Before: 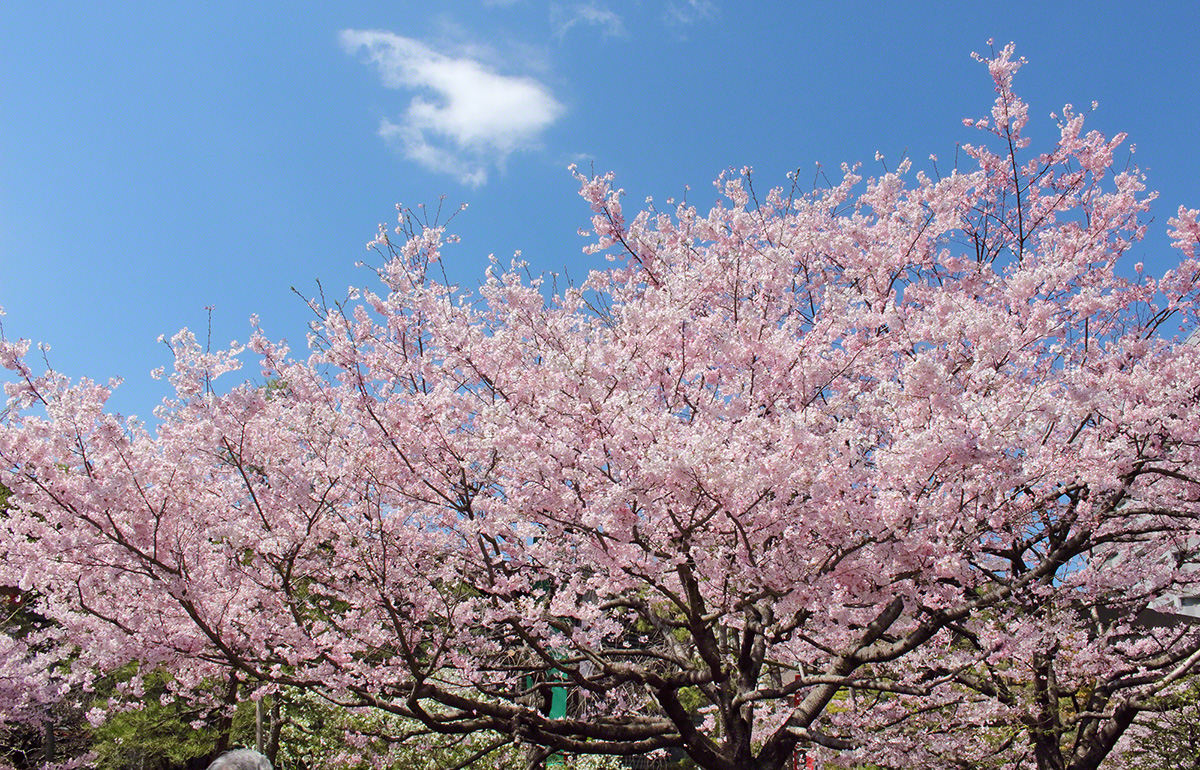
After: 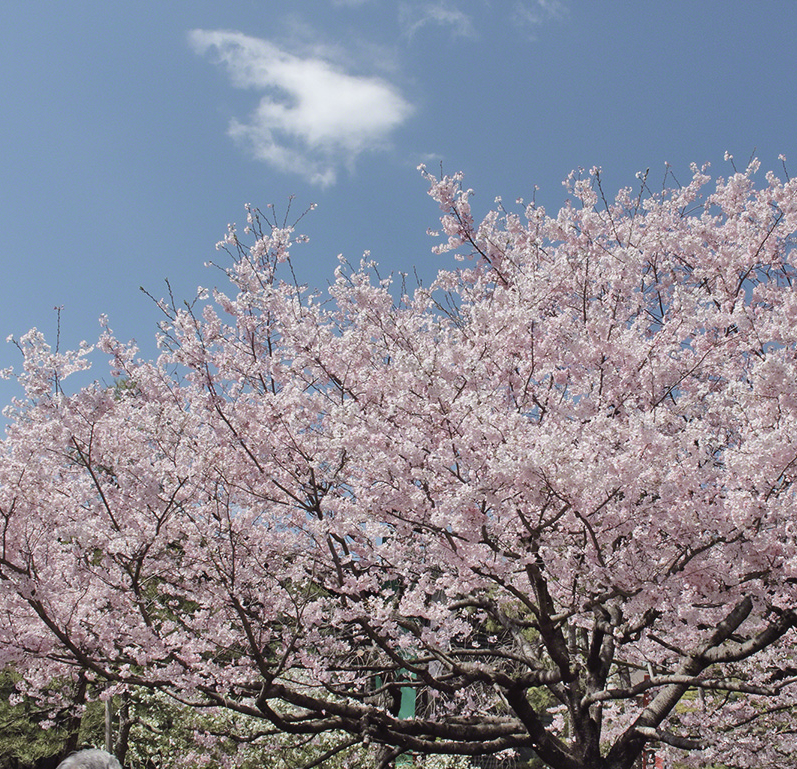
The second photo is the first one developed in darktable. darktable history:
contrast brightness saturation: contrast -0.058, saturation -0.405
shadows and highlights: low approximation 0.01, soften with gaussian
crop and rotate: left 12.588%, right 20.944%
